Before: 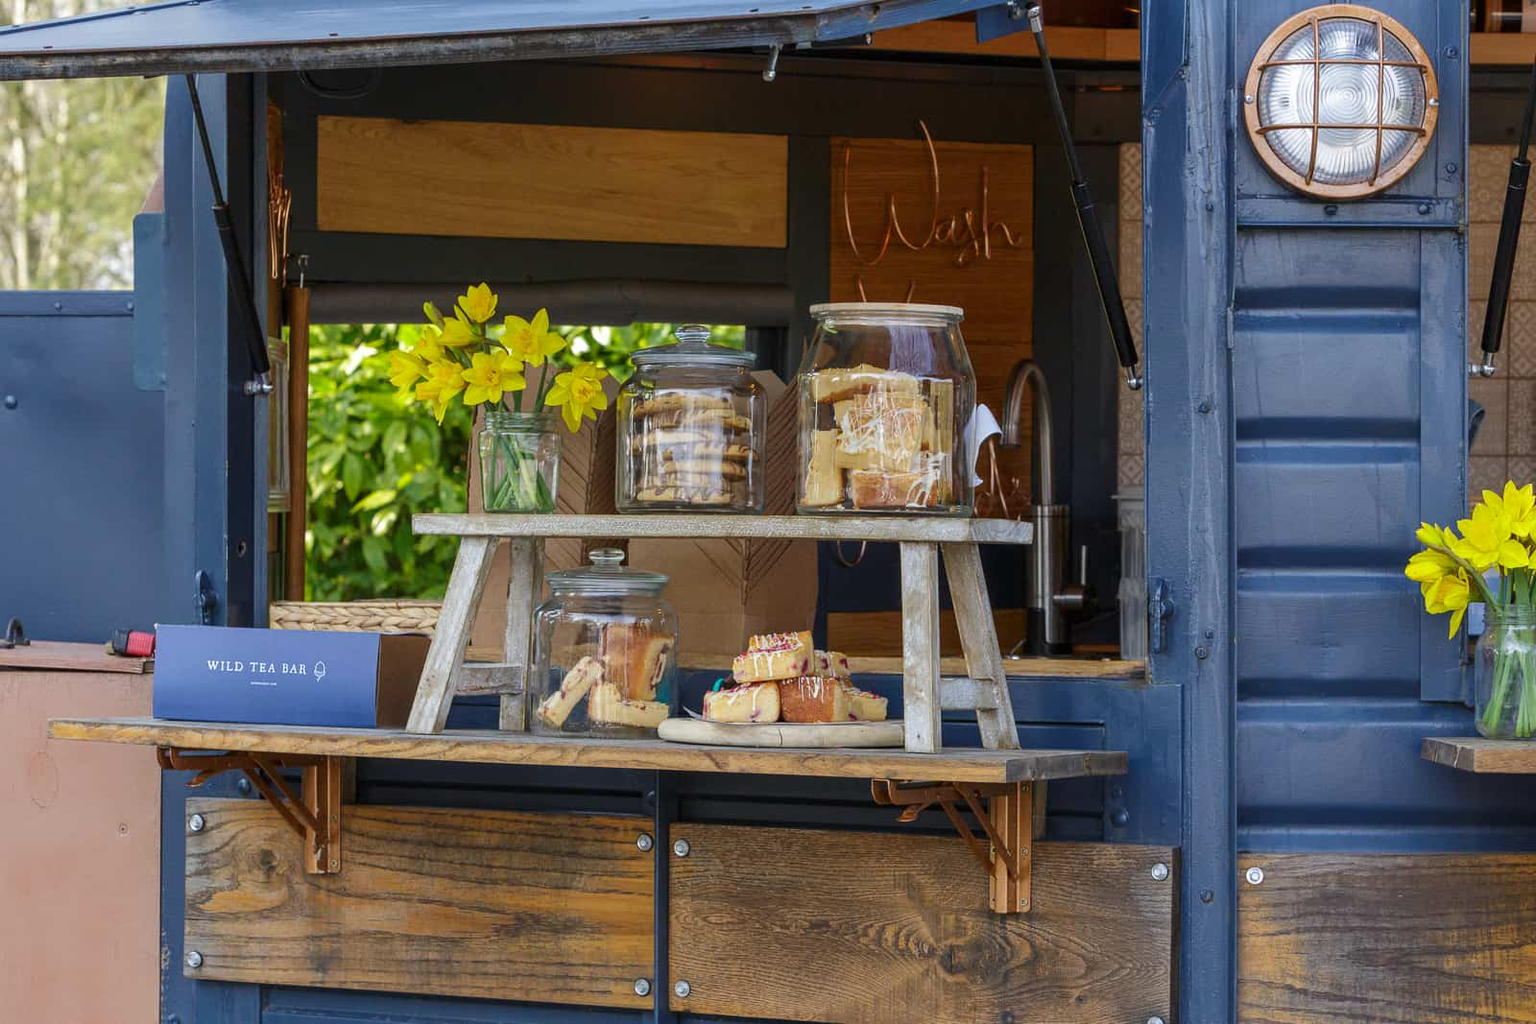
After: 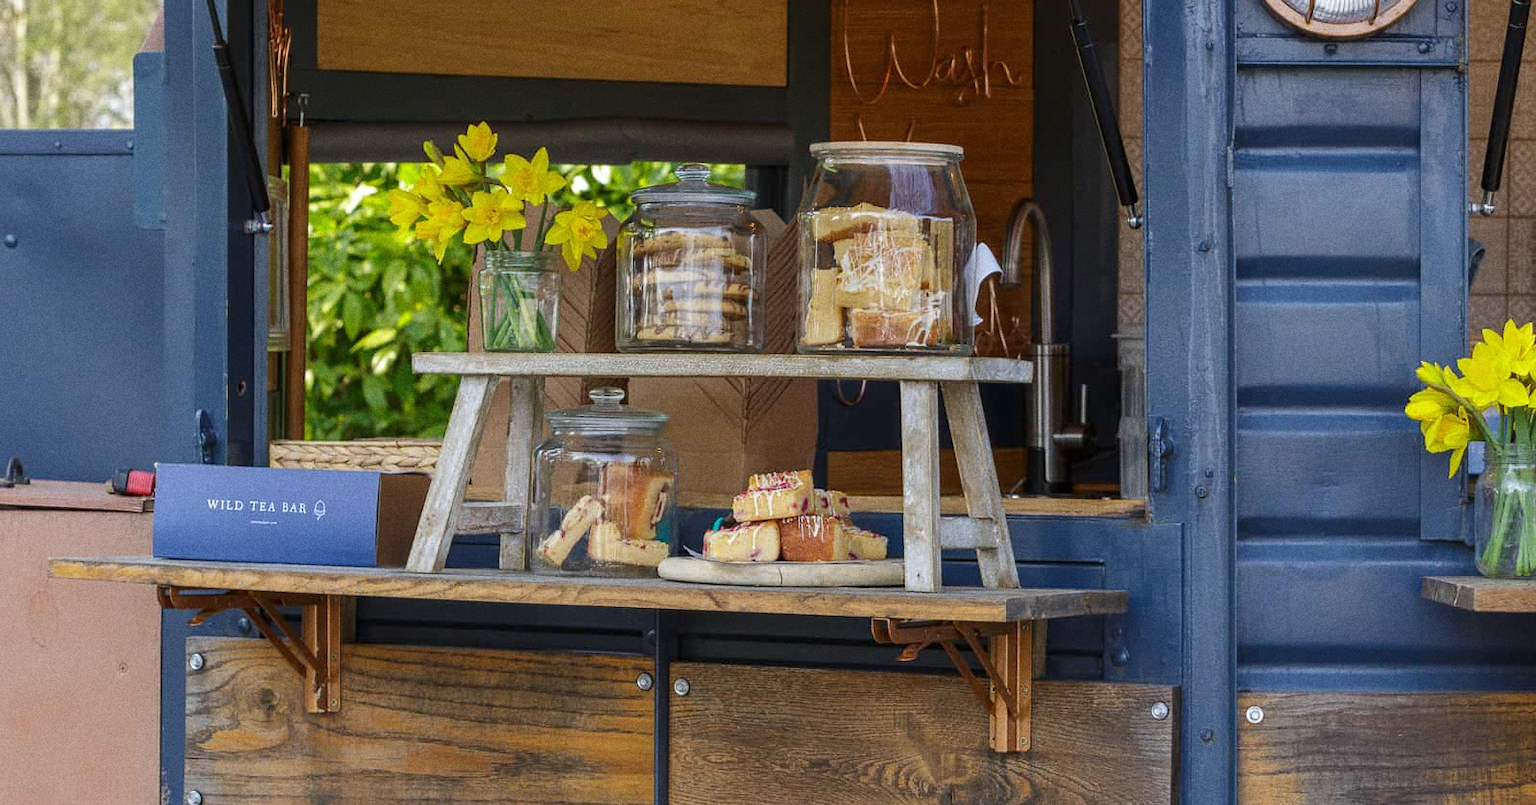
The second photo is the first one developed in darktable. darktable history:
crop and rotate: top 15.774%, bottom 5.506%
grain: coarseness 22.88 ISO
